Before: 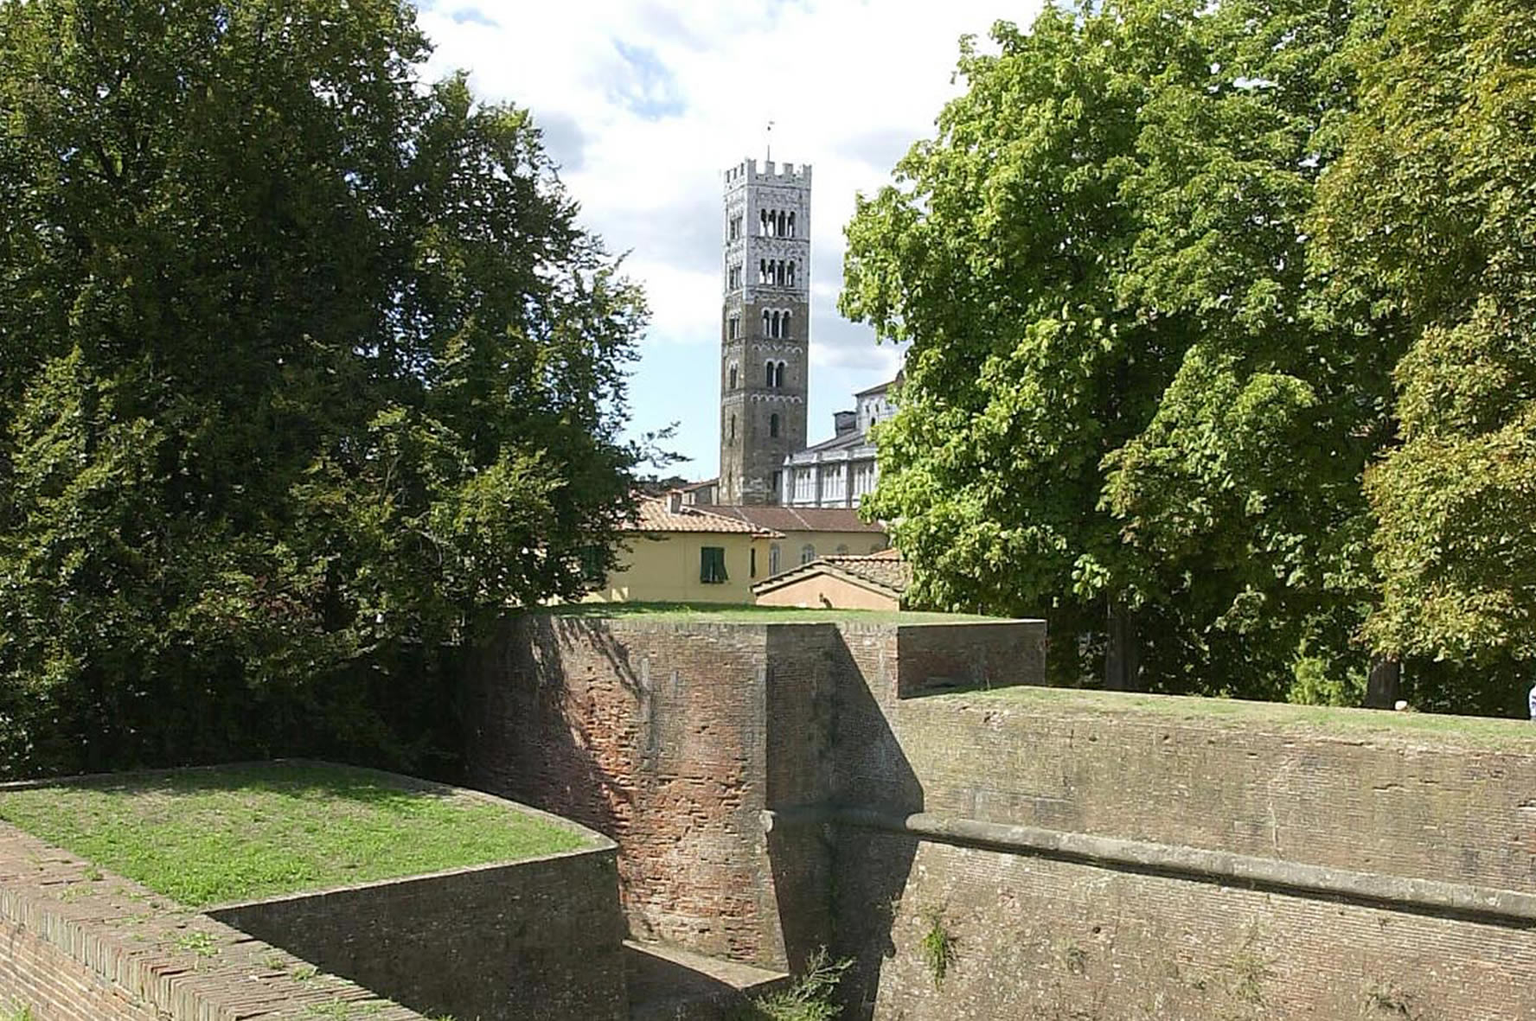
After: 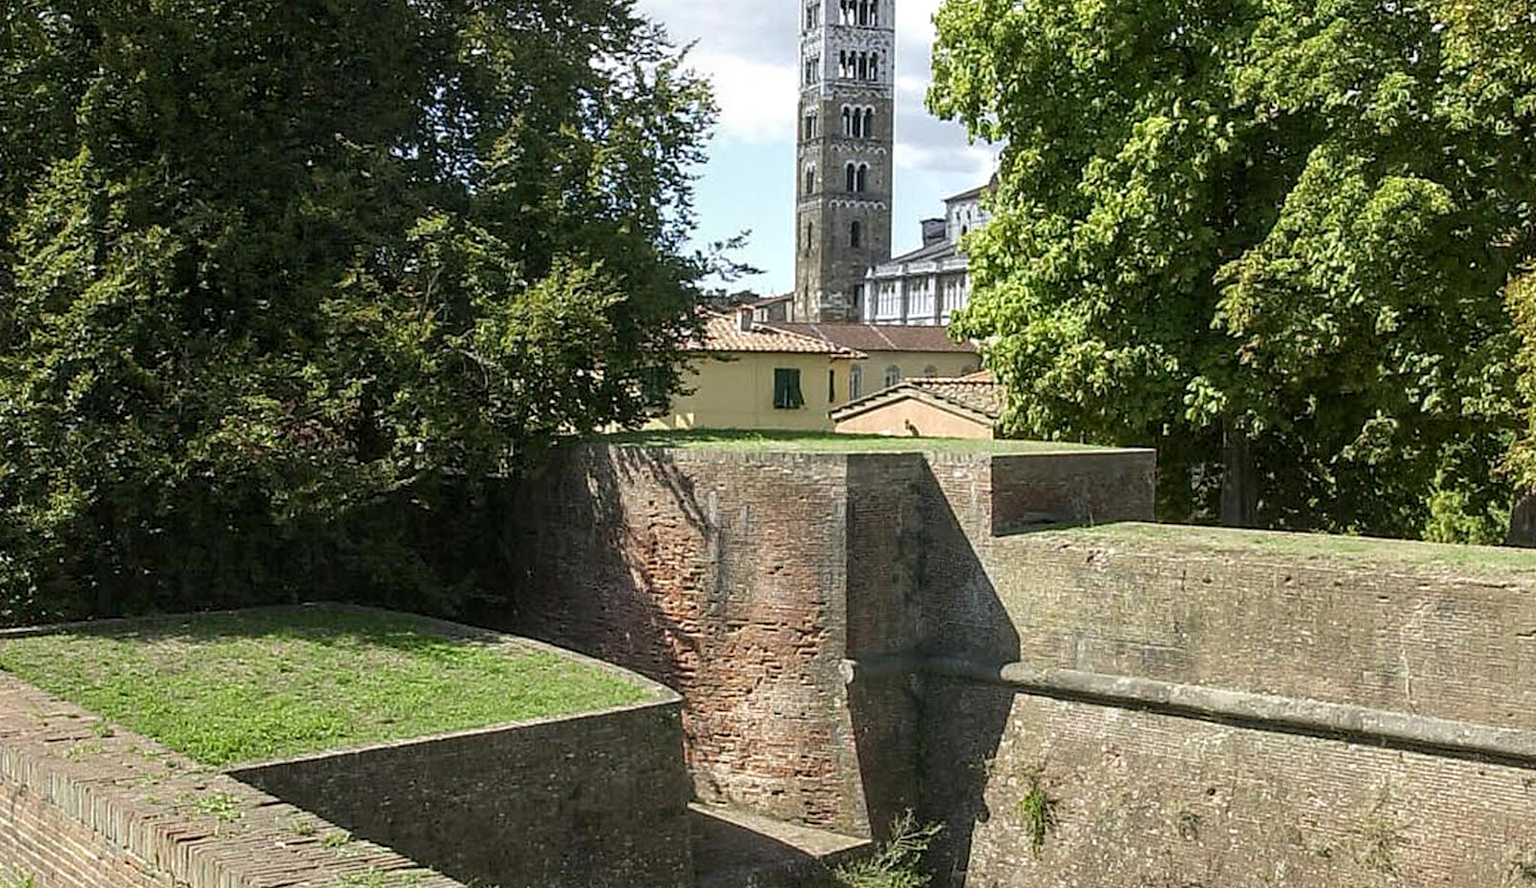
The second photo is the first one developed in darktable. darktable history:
local contrast: detail 130%
crop: top 20.916%, right 9.437%, bottom 0.316%
